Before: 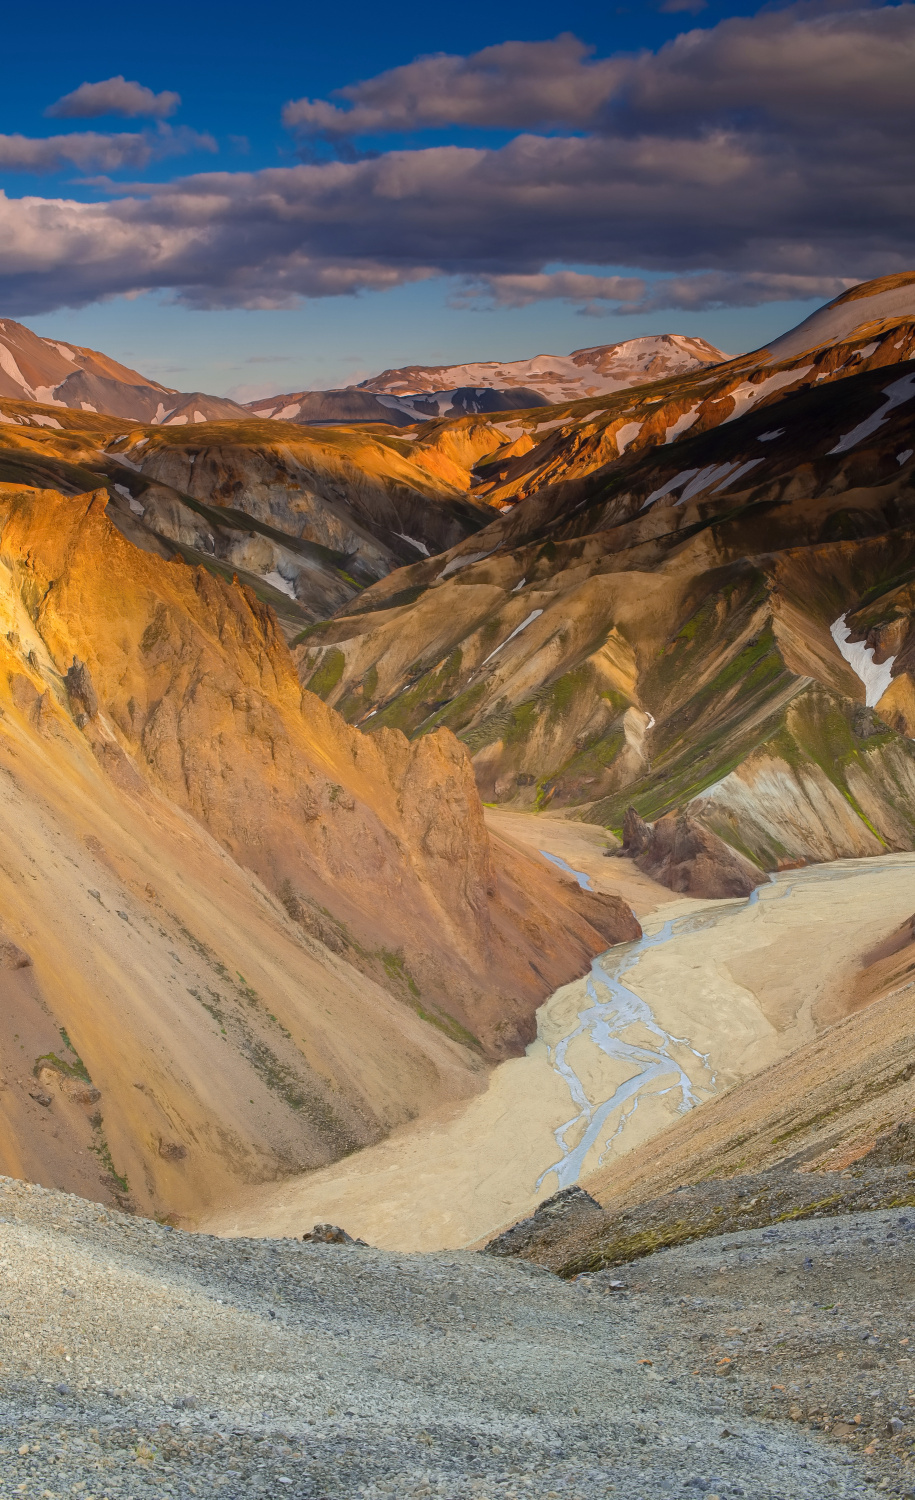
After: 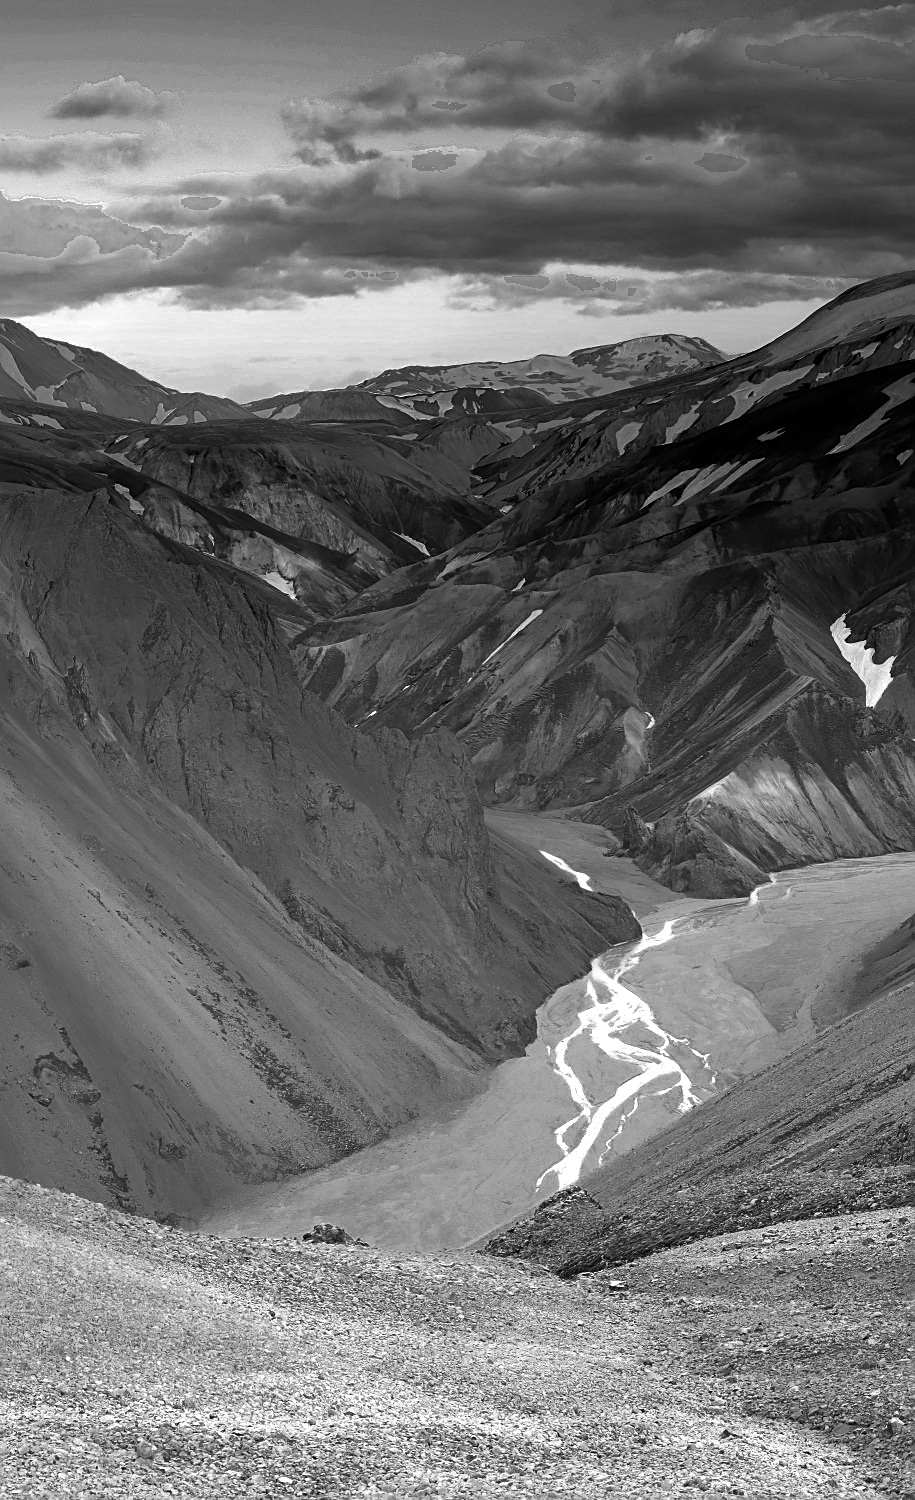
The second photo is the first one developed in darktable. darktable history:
local contrast: mode bilateral grid, contrast 20, coarseness 51, detail 129%, midtone range 0.2
color zones: curves: ch0 [(0.287, 0.048) (0.493, 0.484) (0.737, 0.816)]; ch1 [(0, 0) (0.143, 0) (0.286, 0) (0.429, 0) (0.571, 0) (0.714, 0) (0.857, 0)]
exposure: exposure 0.205 EV, compensate exposure bias true, compensate highlight preservation false
sharpen: on, module defaults
tone equalizer: -8 EV -0.732 EV, -7 EV -0.669 EV, -6 EV -0.569 EV, -5 EV -0.424 EV, -3 EV 0.391 EV, -2 EV 0.6 EV, -1 EV 0.675 EV, +0 EV 0.744 EV, edges refinement/feathering 500, mask exposure compensation -1.57 EV, preserve details no
